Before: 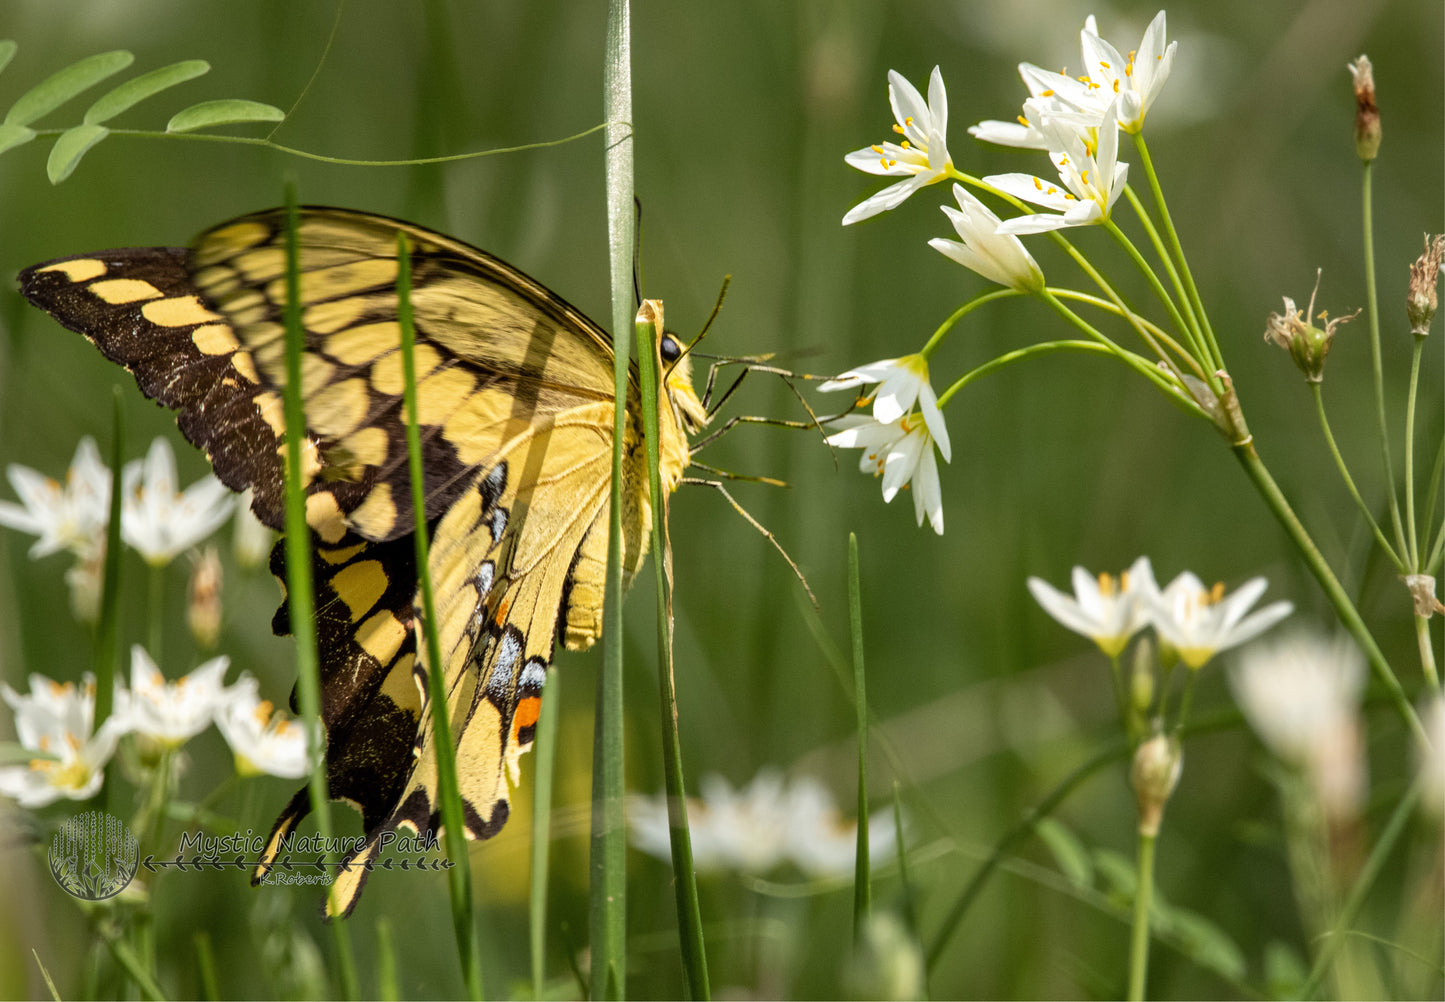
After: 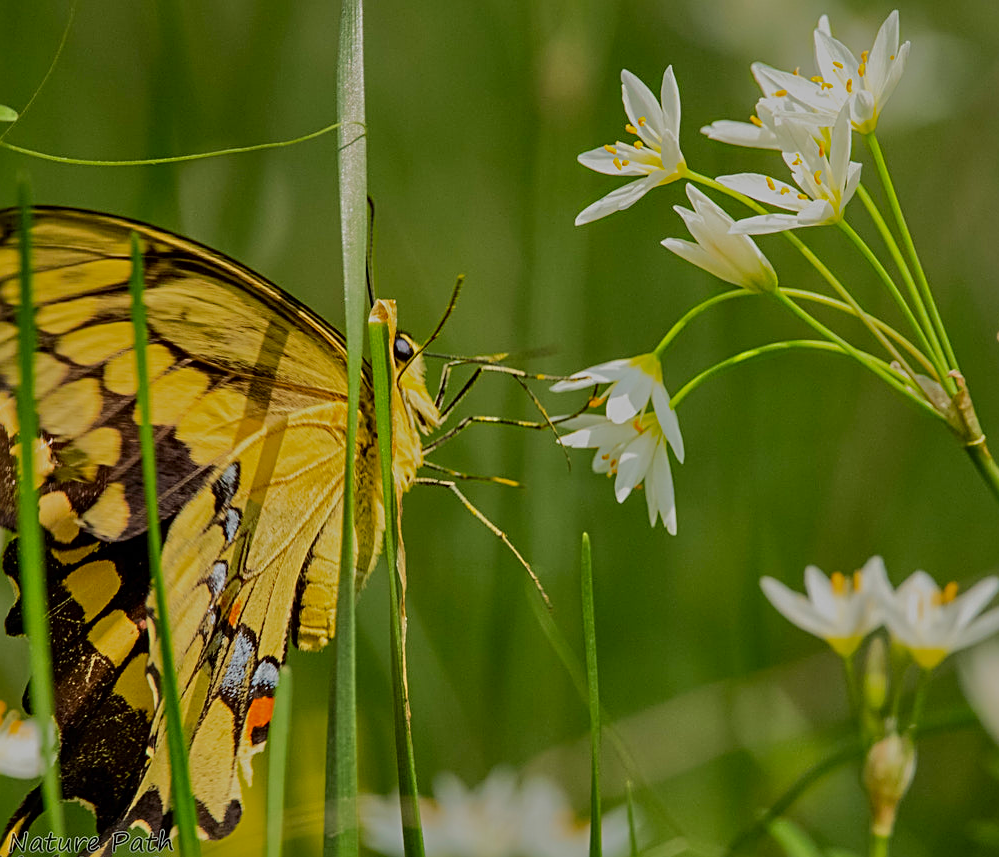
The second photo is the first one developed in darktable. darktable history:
contrast brightness saturation: brightness -0.018, saturation 0.355
tone equalizer: -8 EV -0.036 EV, -7 EV 0.029 EV, -6 EV -0.008 EV, -5 EV 0.004 EV, -4 EV -0.04 EV, -3 EV -0.228 EV, -2 EV -0.688 EV, -1 EV -1.01 EV, +0 EV -0.954 EV, edges refinement/feathering 500, mask exposure compensation -1.57 EV, preserve details guided filter
crop: left 18.538%, right 12.287%, bottom 14.382%
sharpen: radius 2.533, amount 0.626
